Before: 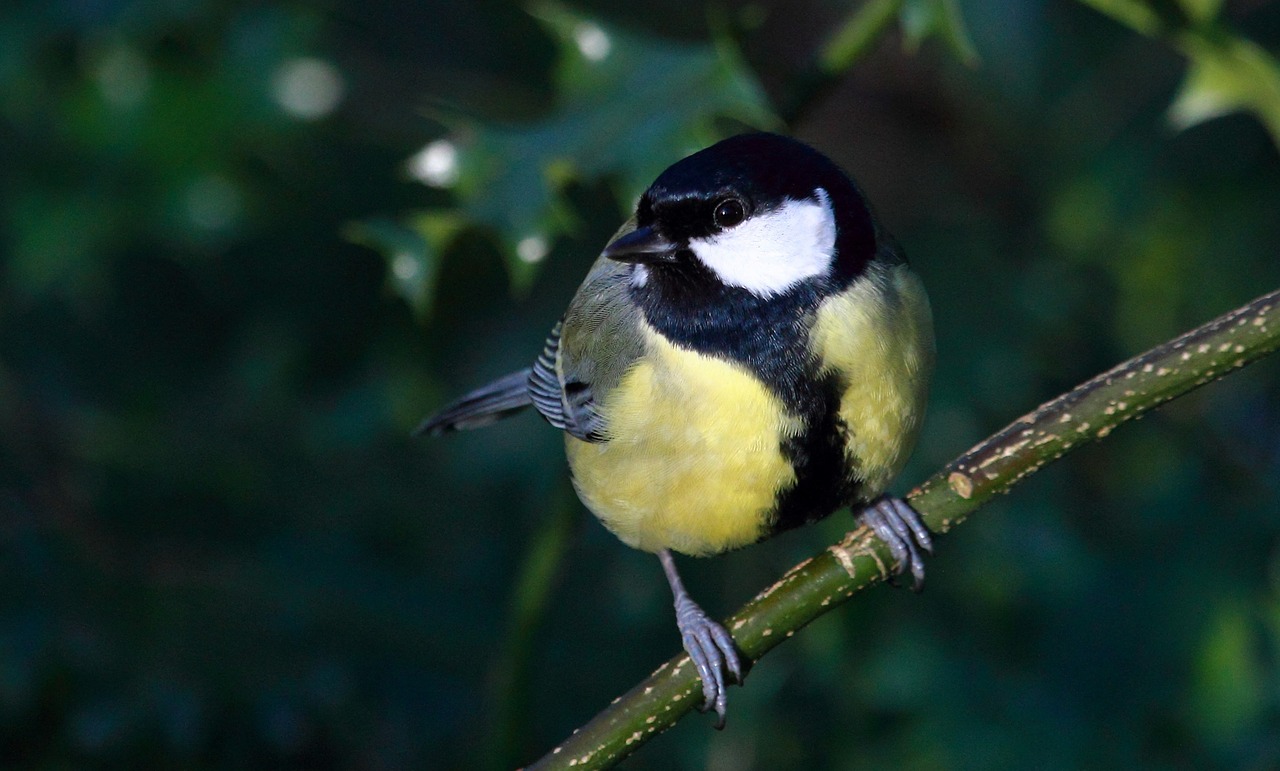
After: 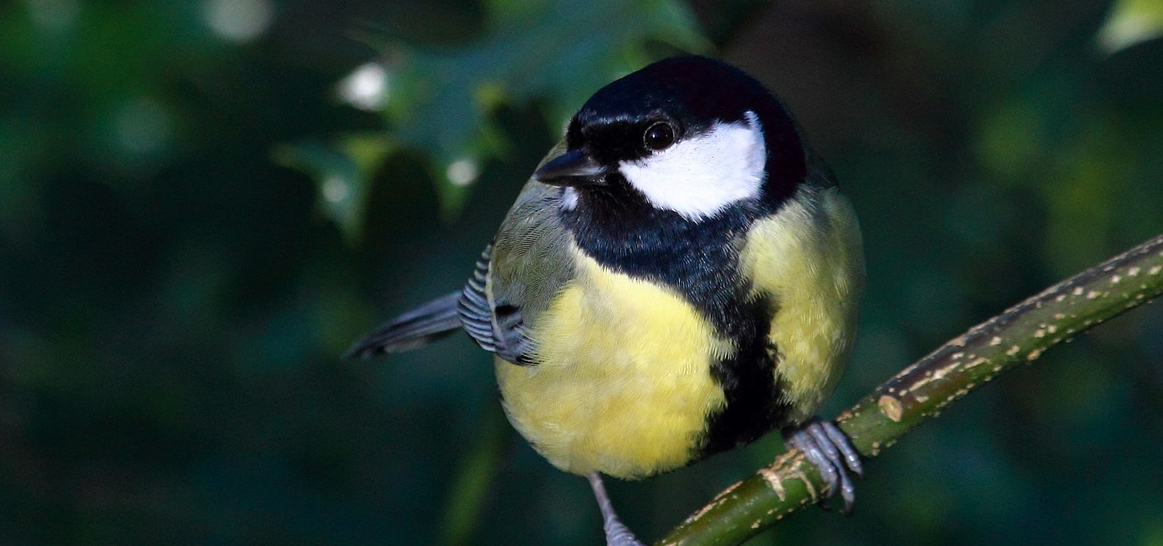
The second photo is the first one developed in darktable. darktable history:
crop: left 5.481%, top 10.103%, right 3.59%, bottom 18.978%
